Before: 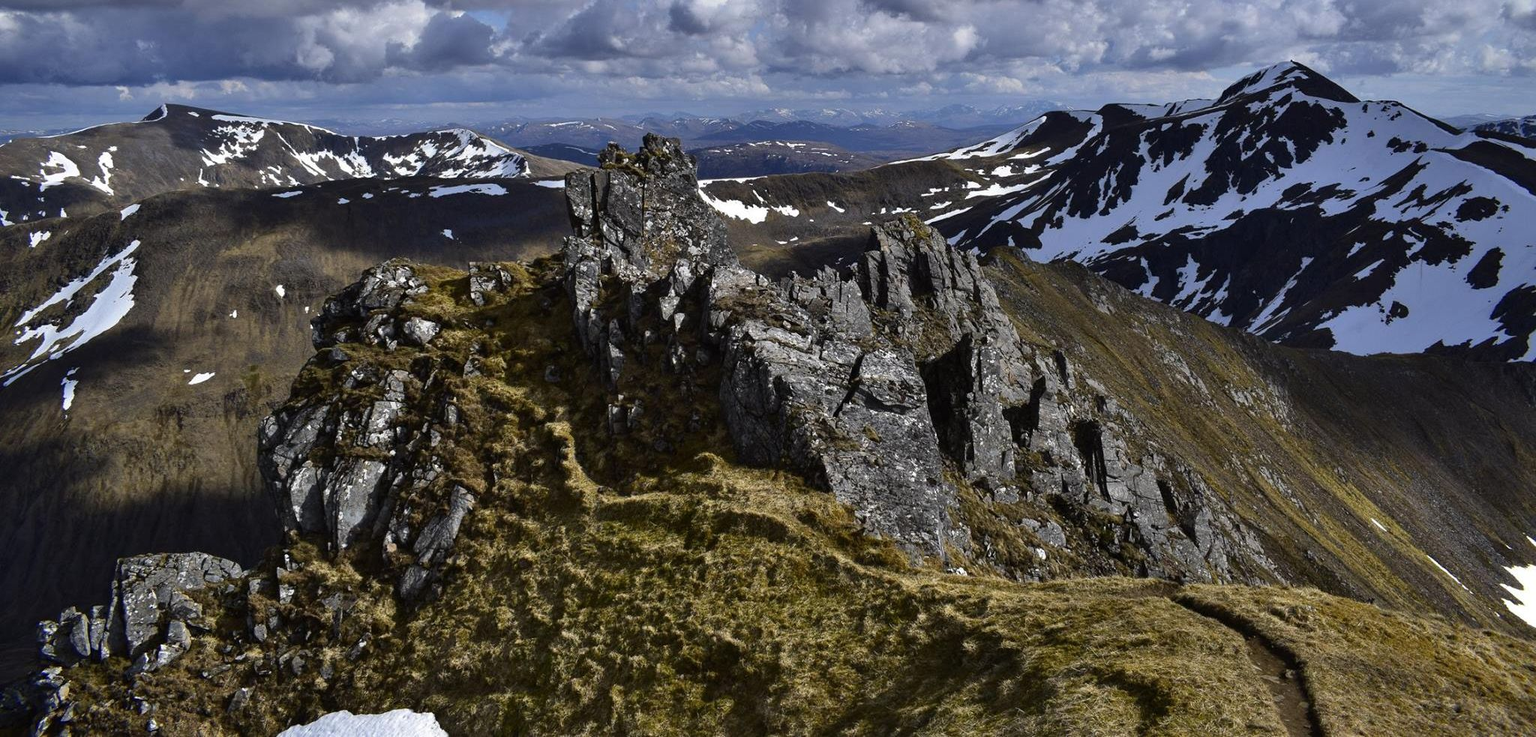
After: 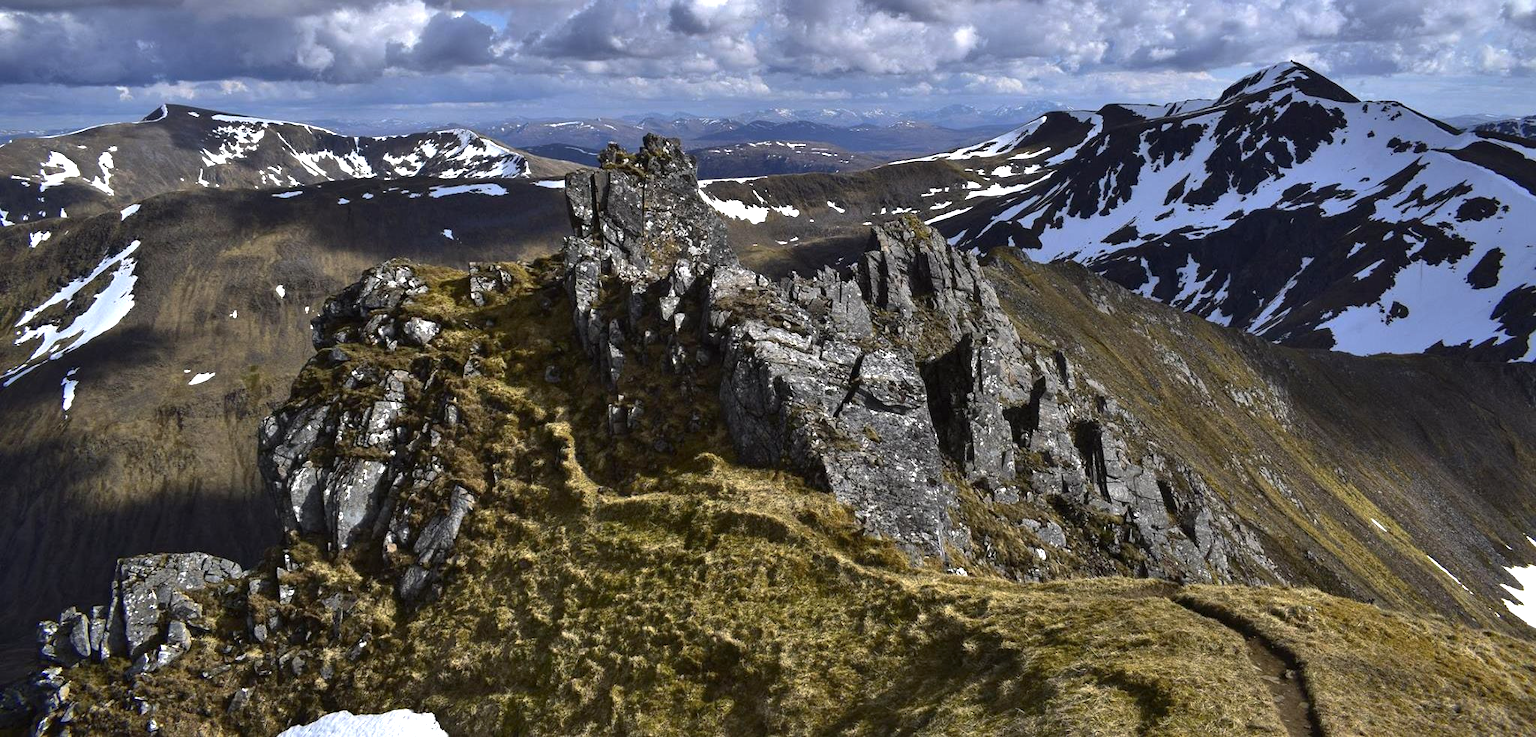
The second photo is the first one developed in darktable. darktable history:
exposure: exposure 0.604 EV, compensate exposure bias true, compensate highlight preservation false
tone curve: curves: ch0 [(0, 0) (0.077, 0.082) (0.765, 0.73) (1, 1)], preserve colors none
